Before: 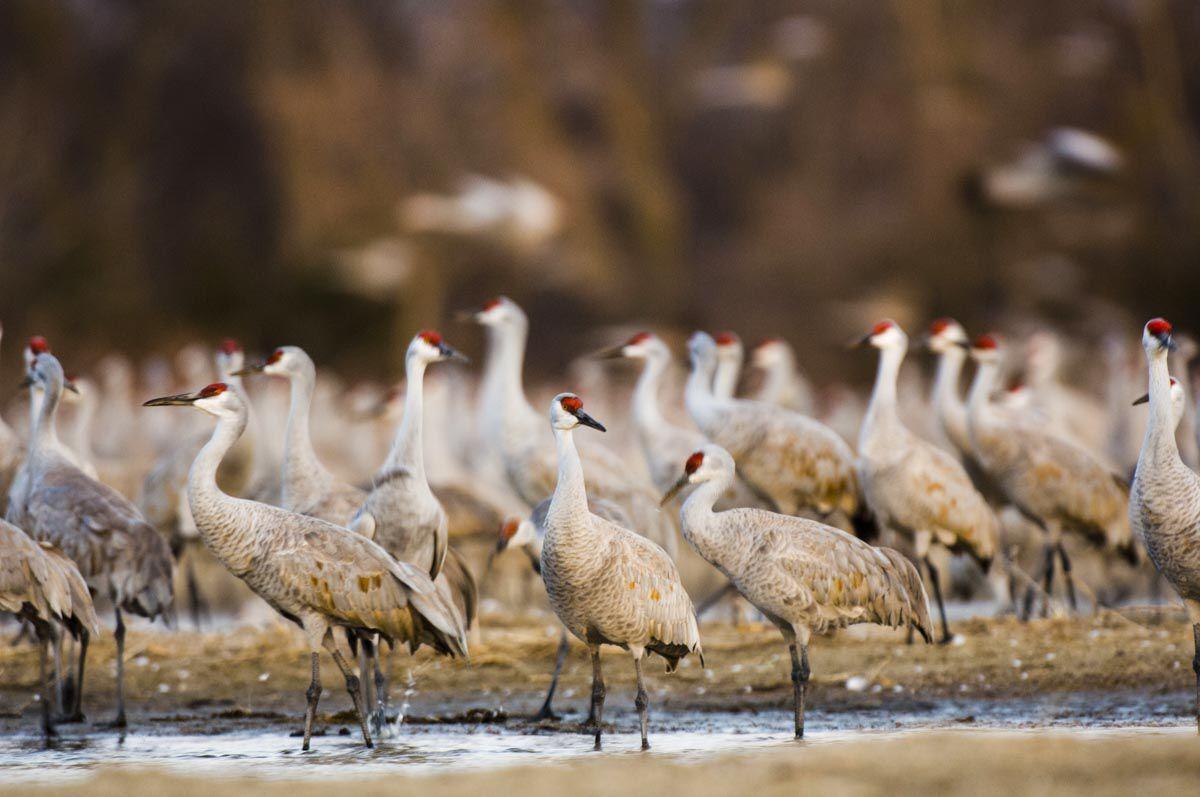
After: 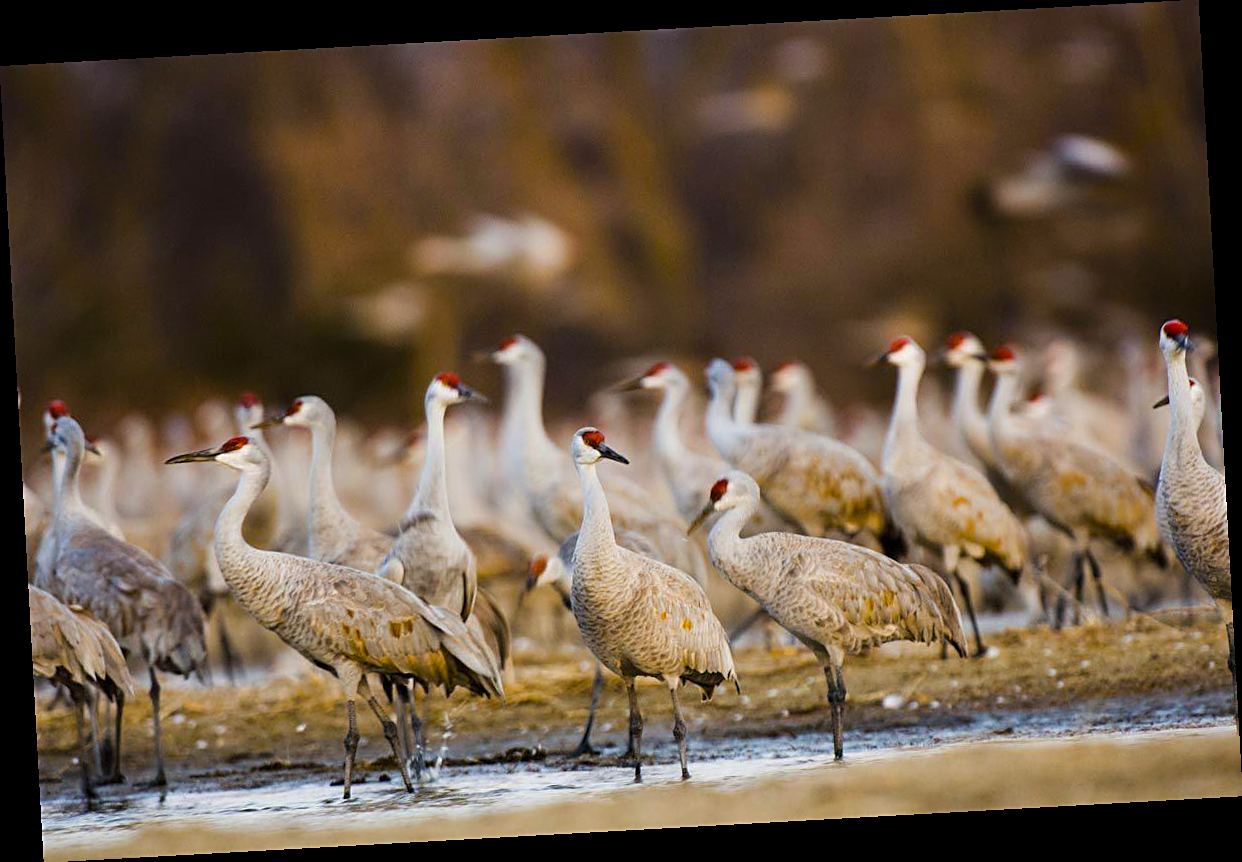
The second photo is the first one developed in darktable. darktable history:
color balance rgb: perceptual saturation grading › global saturation 20%, global vibrance 20%
rotate and perspective: rotation -3.18°, automatic cropping off
sharpen: on, module defaults
exposure: exposure -0.153 EV, compensate highlight preservation false
